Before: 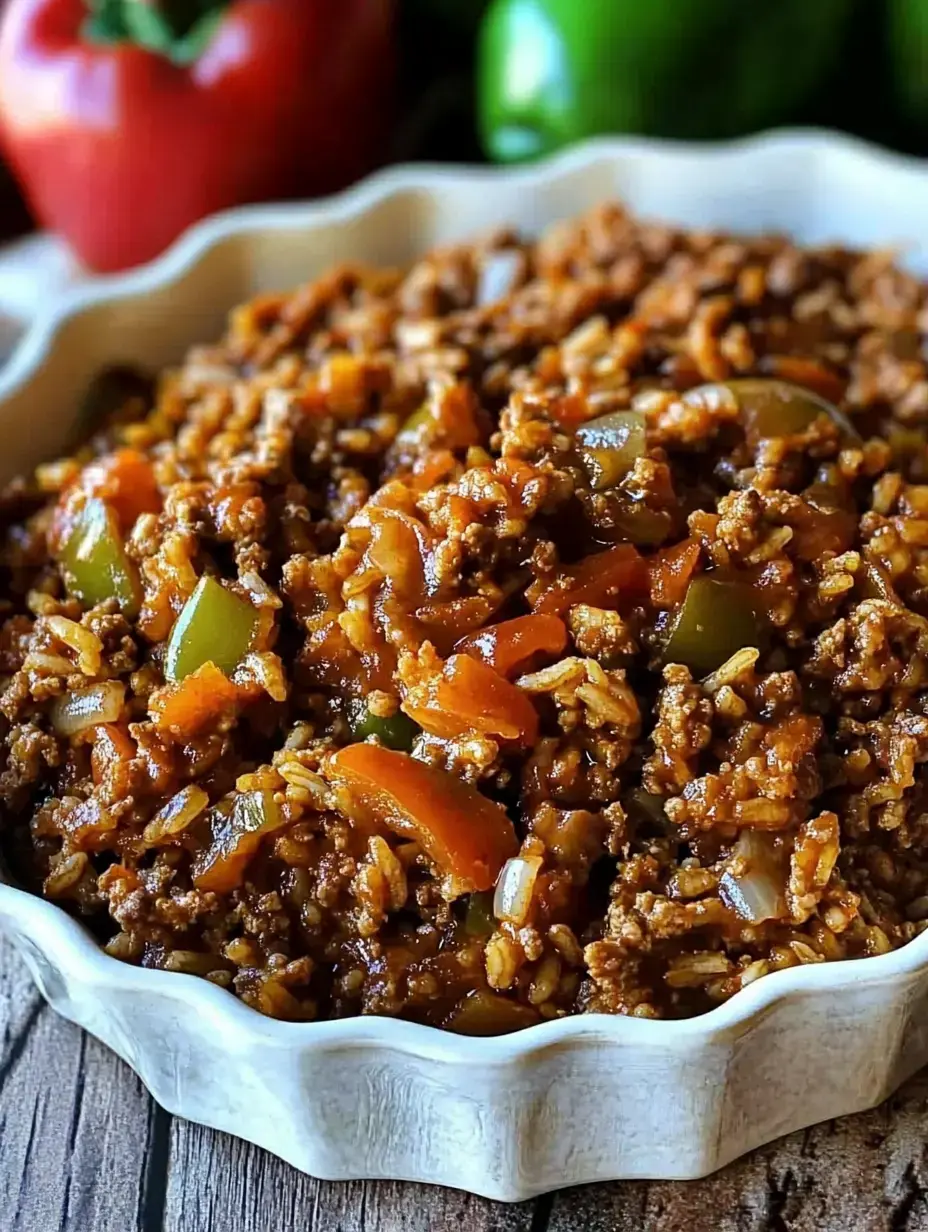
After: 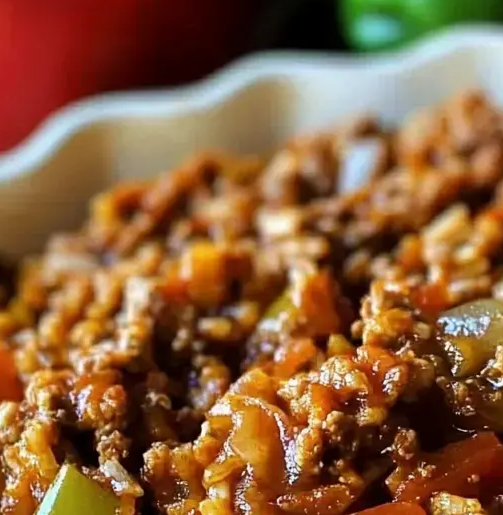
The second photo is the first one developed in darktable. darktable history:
crop: left 15.061%, top 9.169%, right 30.658%, bottom 48.983%
